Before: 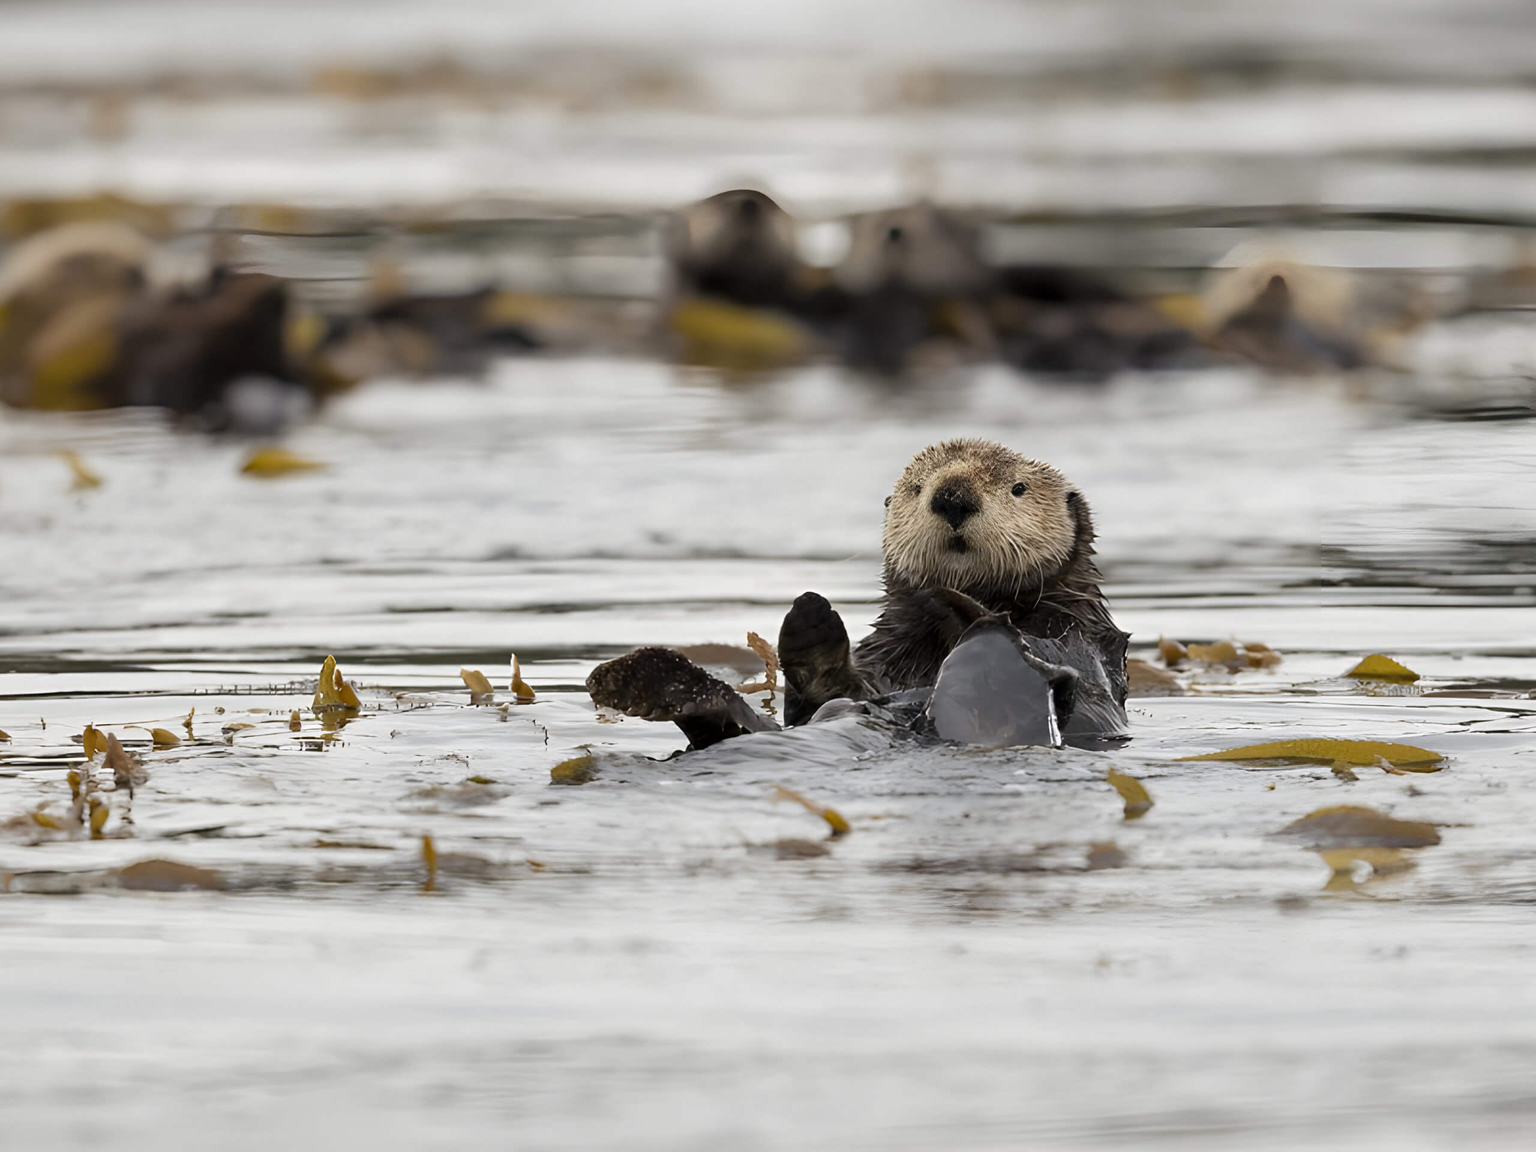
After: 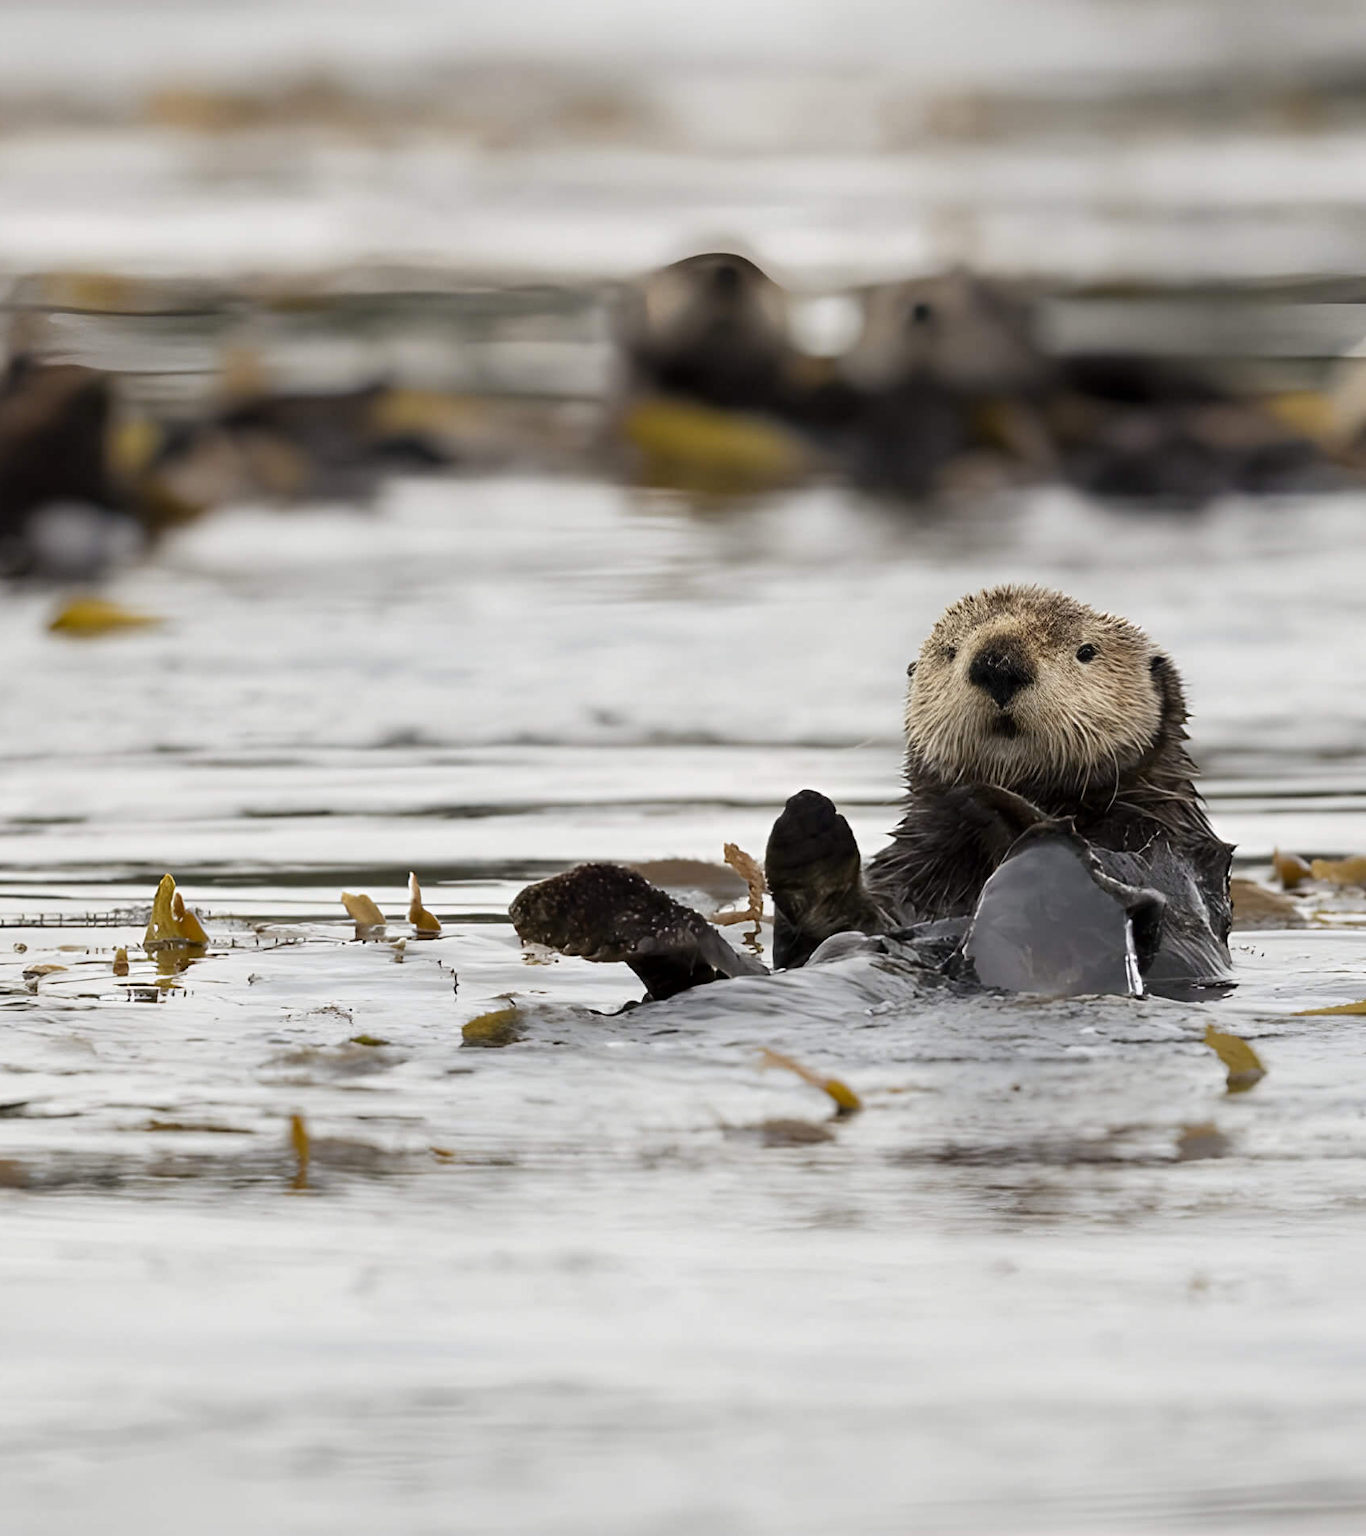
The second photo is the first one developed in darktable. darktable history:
crop and rotate: left 13.335%, right 19.978%
contrast brightness saturation: contrast 0.079, saturation 0.024
